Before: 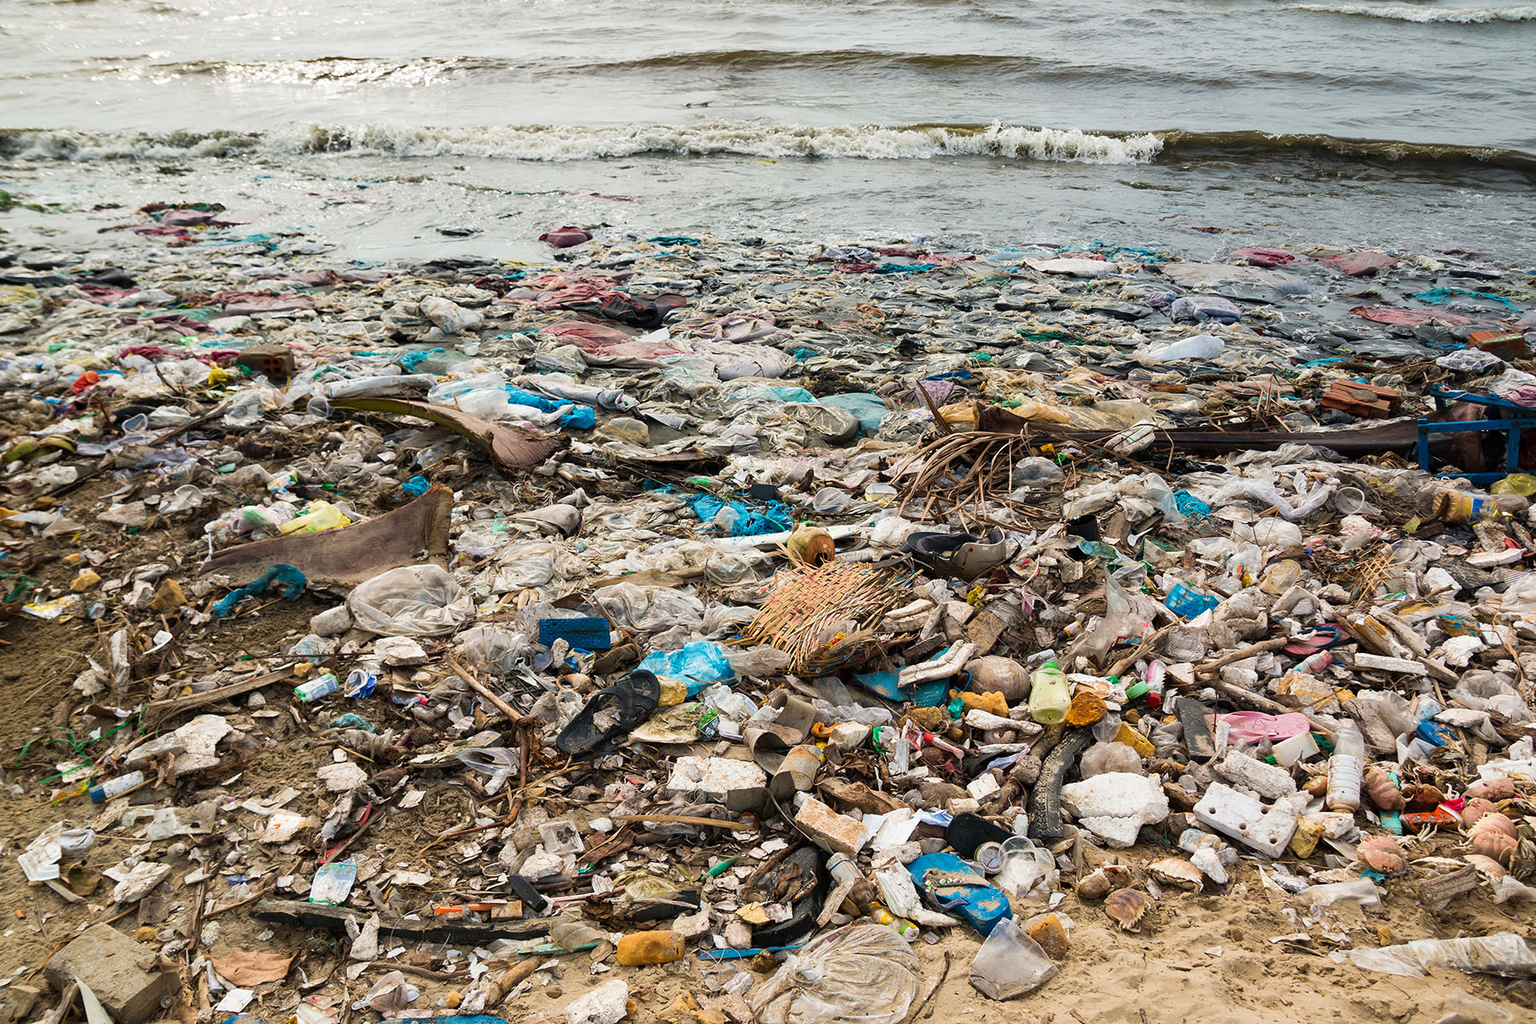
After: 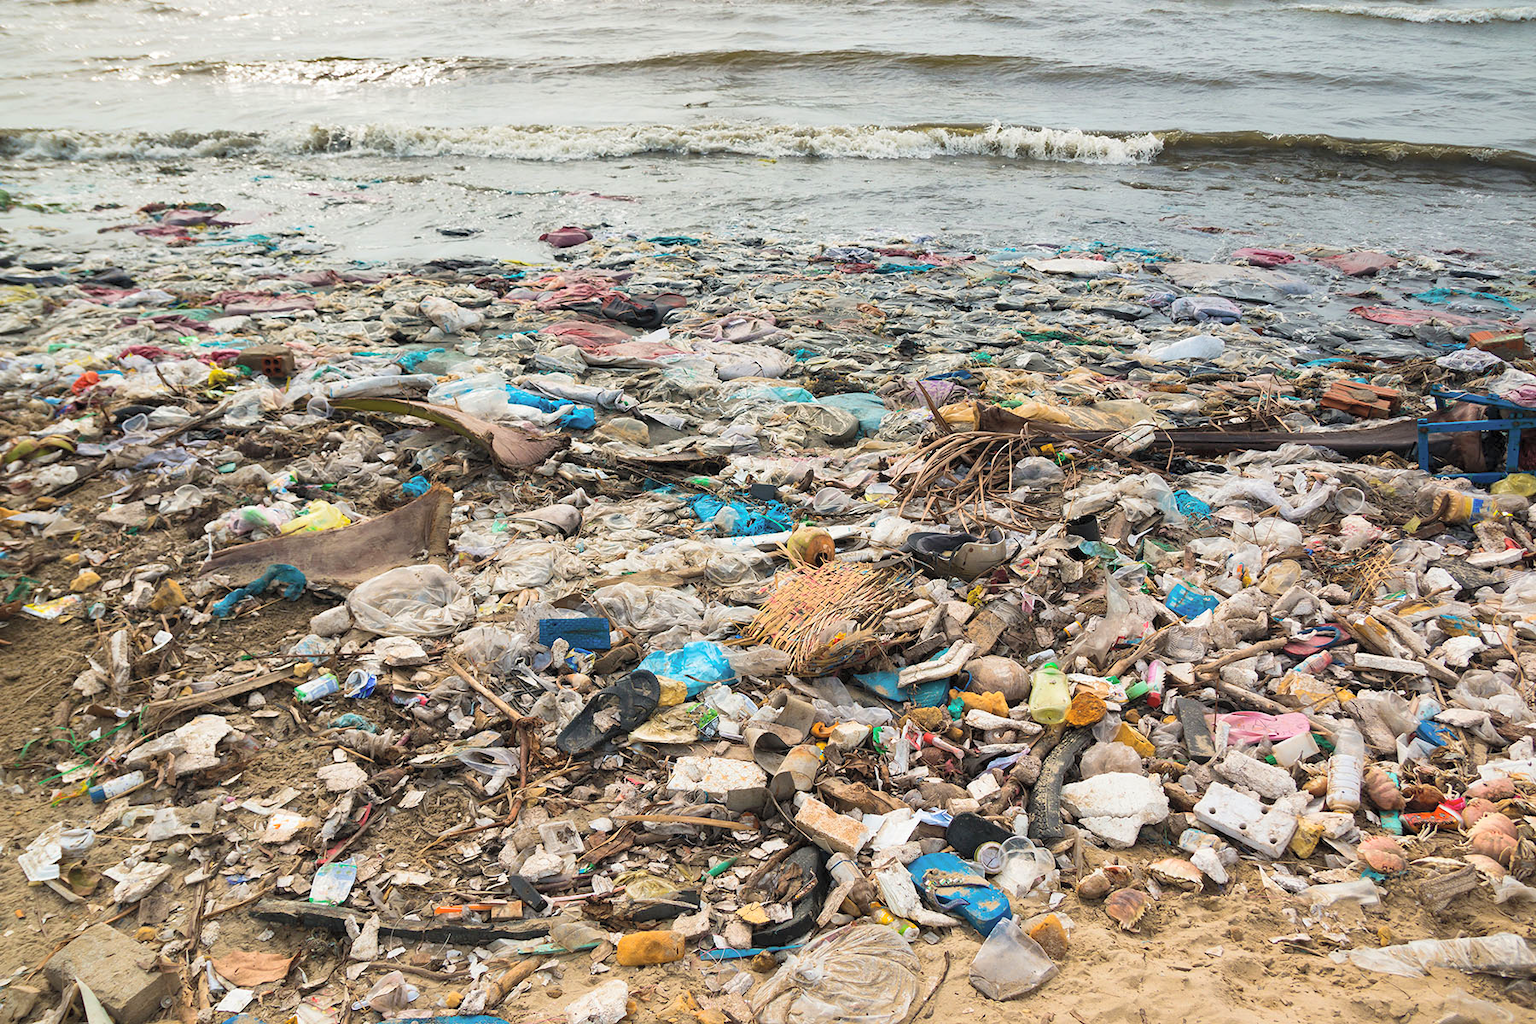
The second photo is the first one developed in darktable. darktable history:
contrast brightness saturation: contrast 0.14, brightness 0.21
shadows and highlights: on, module defaults
tone equalizer: -8 EV 0.06 EV, smoothing diameter 25%, edges refinement/feathering 10, preserve details guided filter
